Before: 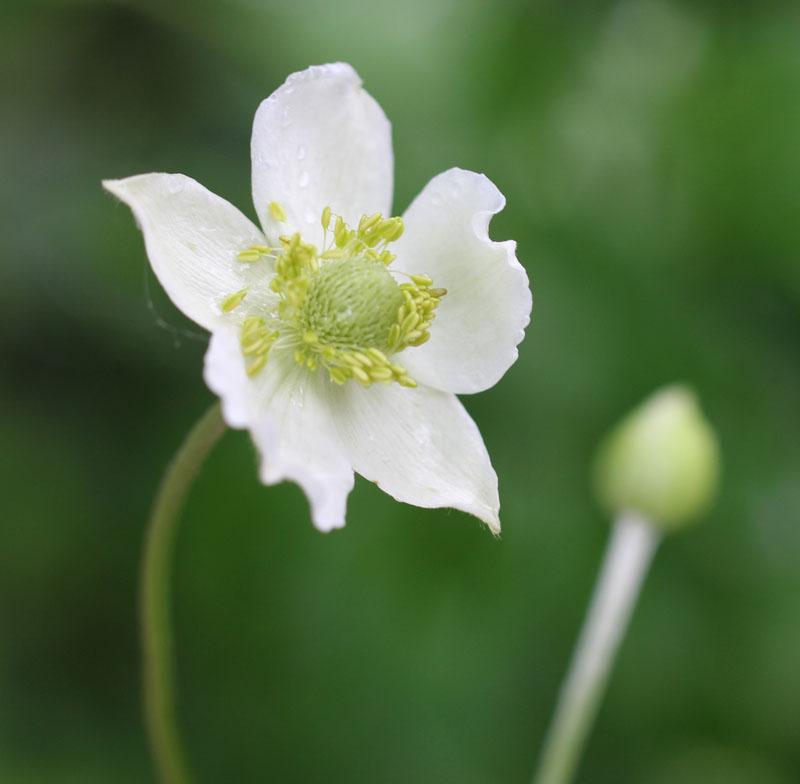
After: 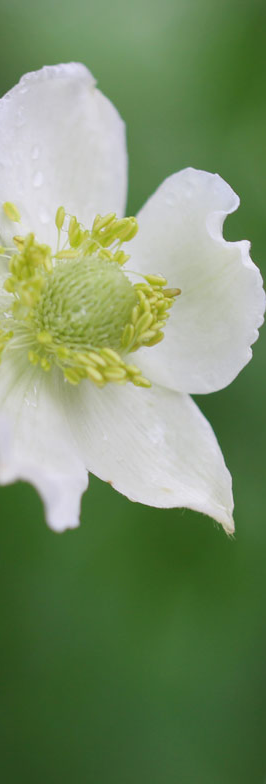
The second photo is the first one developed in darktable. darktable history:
contrast brightness saturation: contrast -0.11
crop: left 33.36%, right 33.36%
